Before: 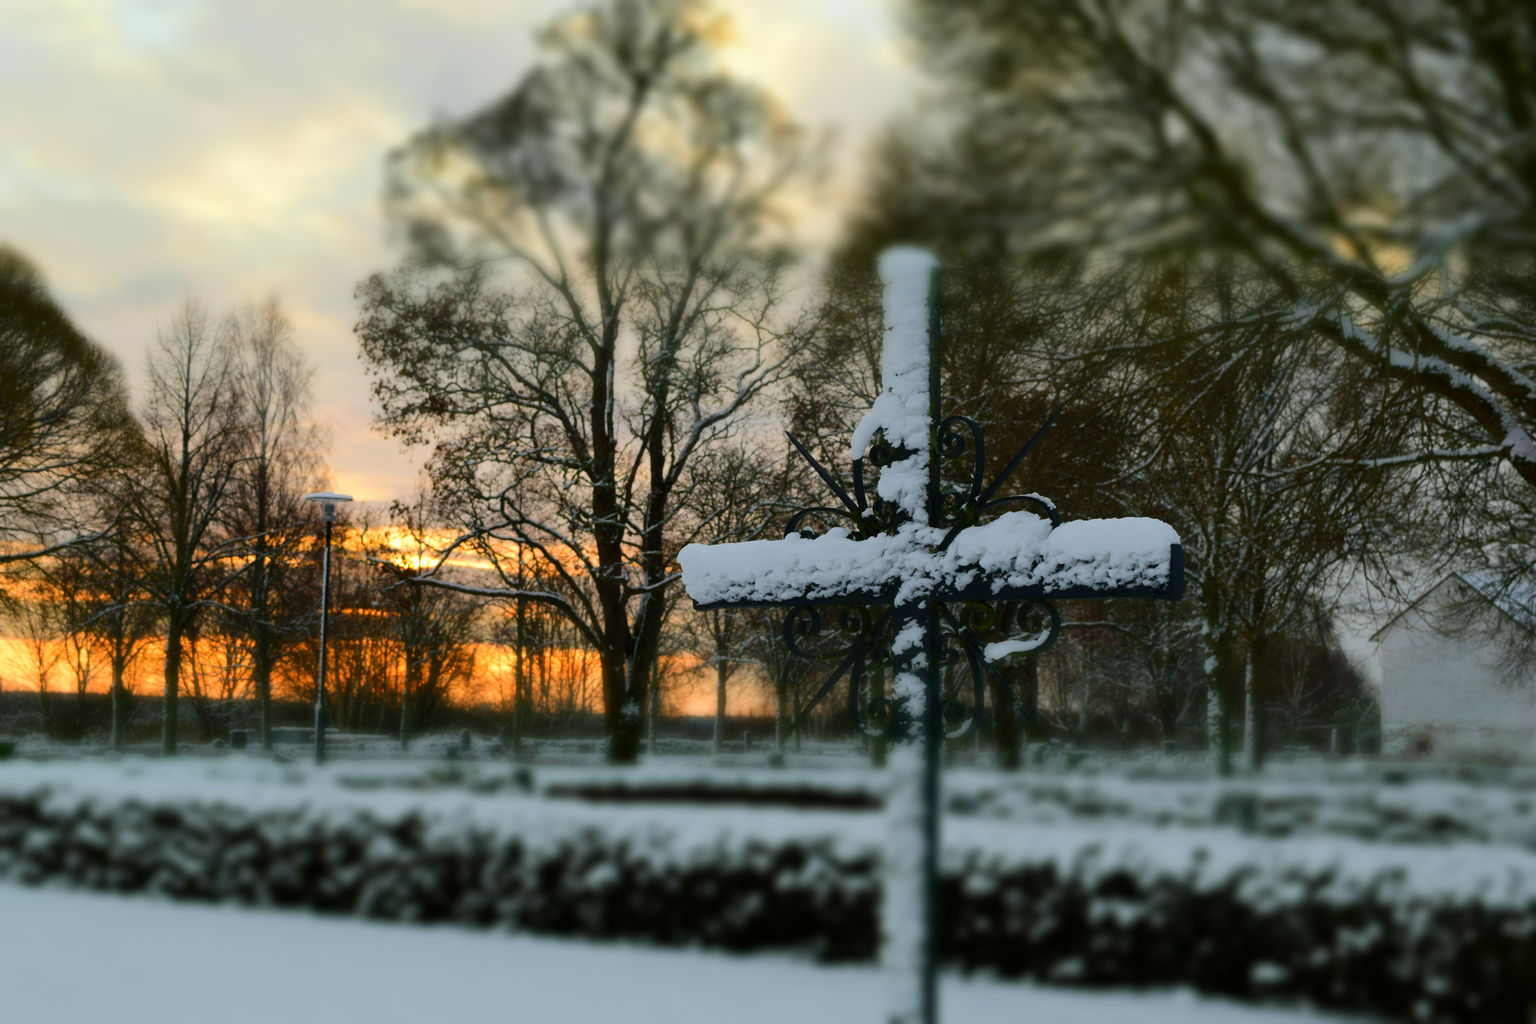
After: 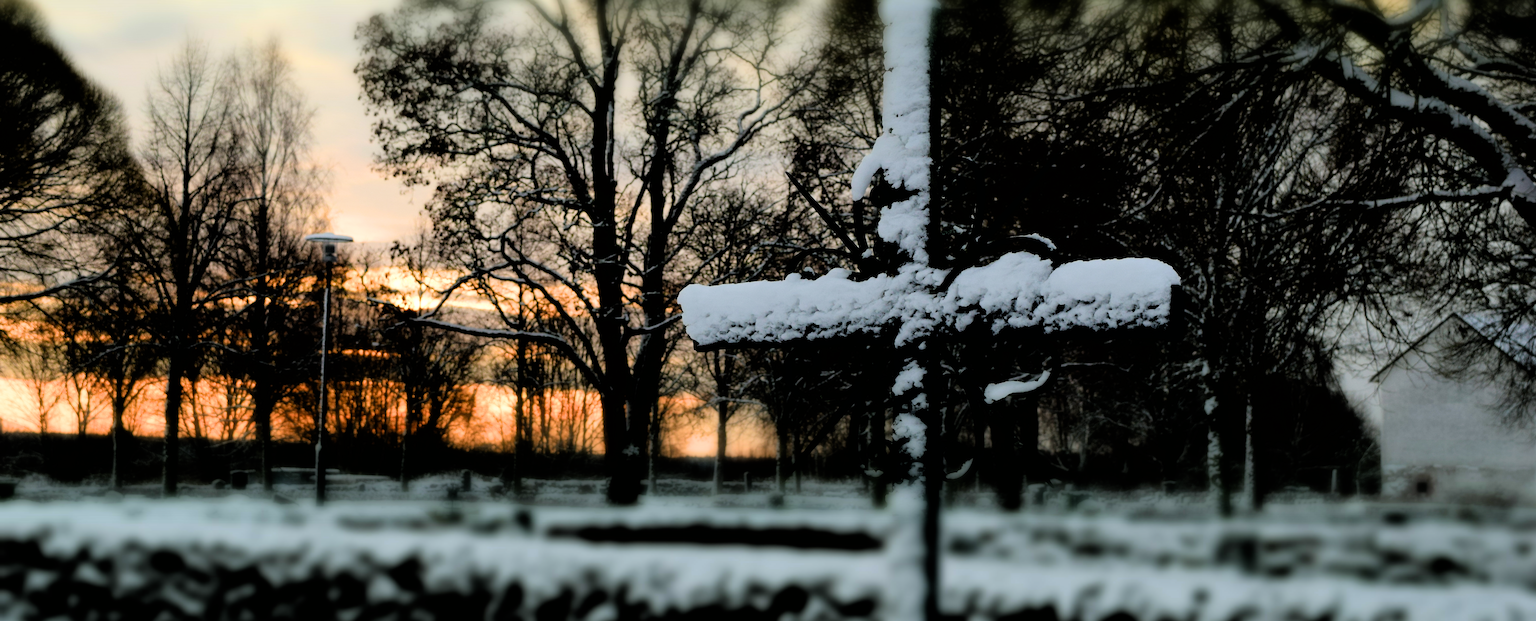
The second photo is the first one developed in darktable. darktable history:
filmic rgb: black relative exposure -3.64 EV, white relative exposure 2.44 EV, hardness 3.29
crop and rotate: top 25.357%, bottom 13.942%
